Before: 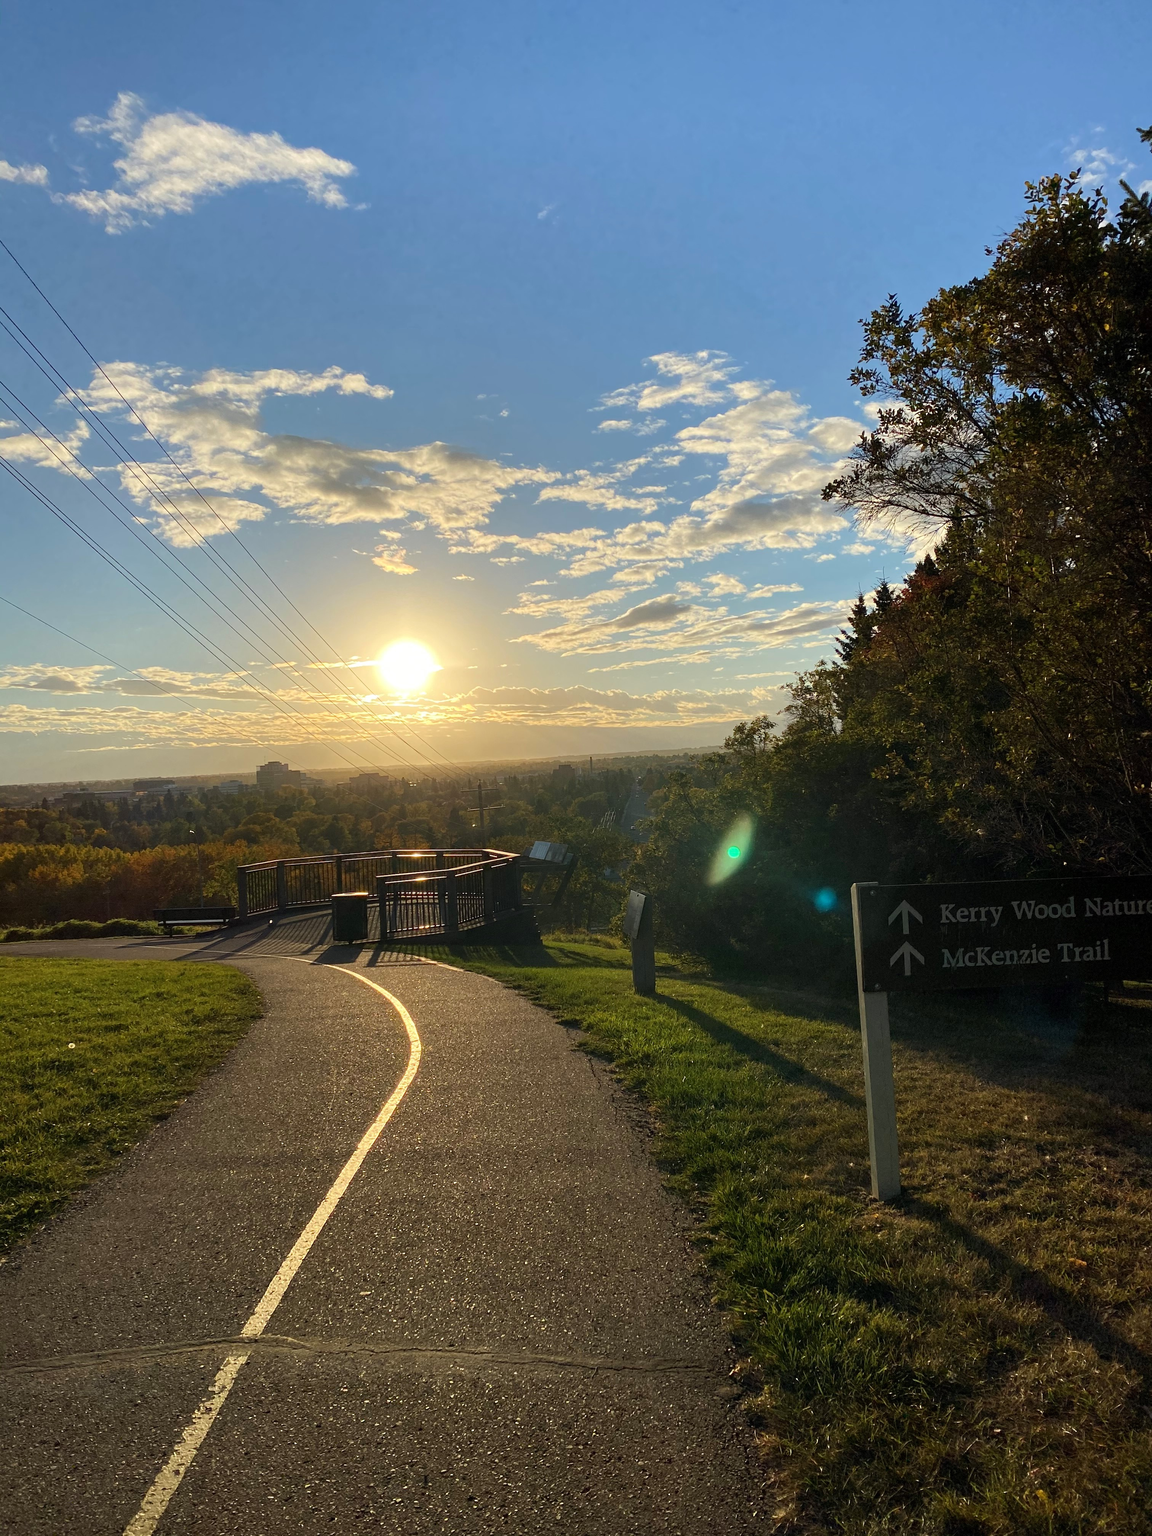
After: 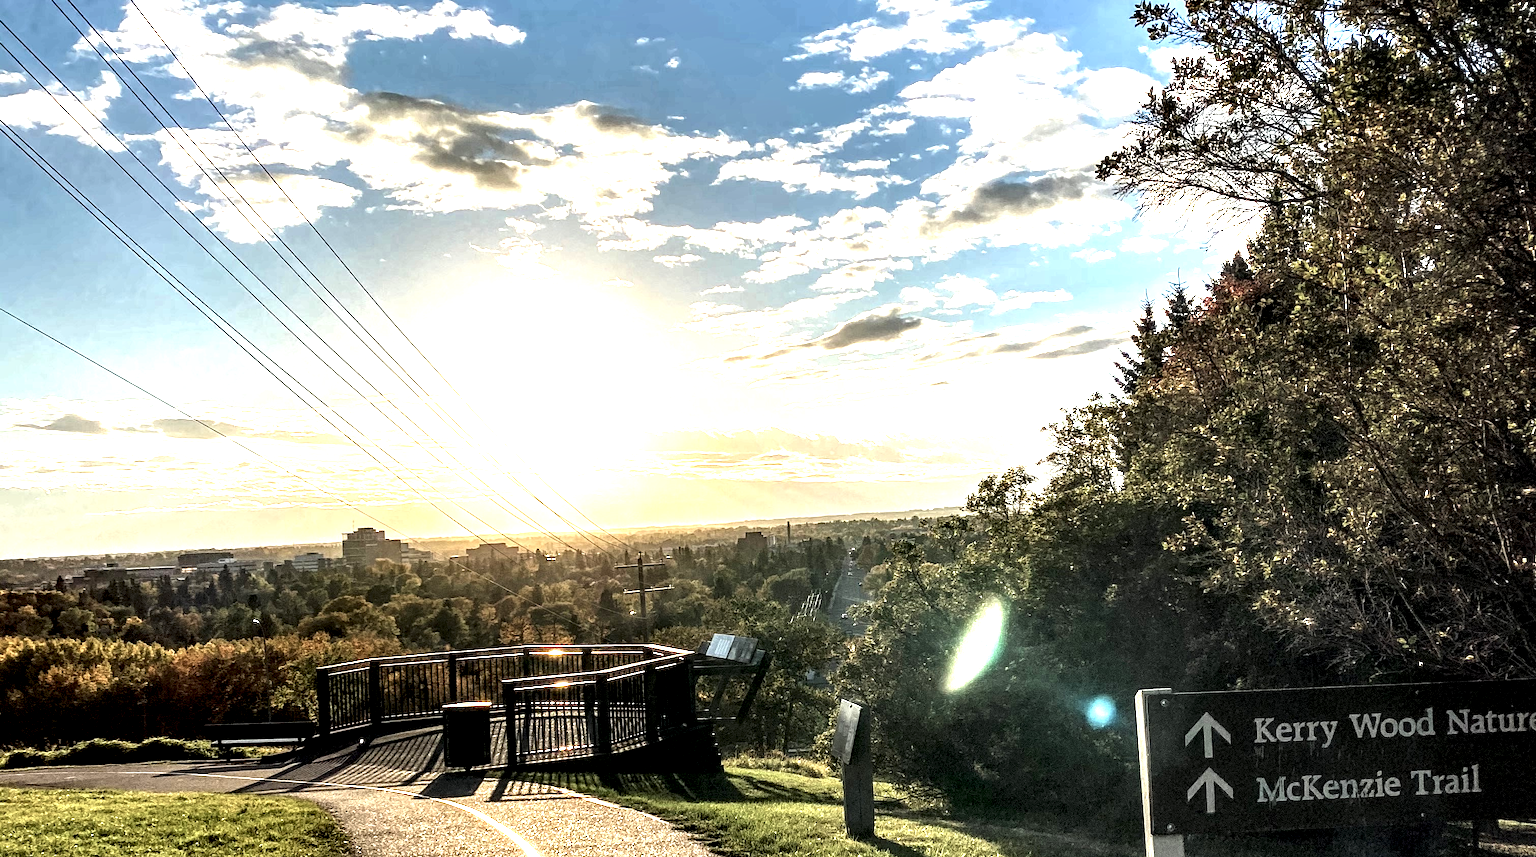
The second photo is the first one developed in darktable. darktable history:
exposure: black level correction -0.005, exposure 1 EV, compensate highlight preservation false
local contrast: highlights 115%, shadows 42%, detail 293%
crop and rotate: top 23.84%, bottom 34.294%
